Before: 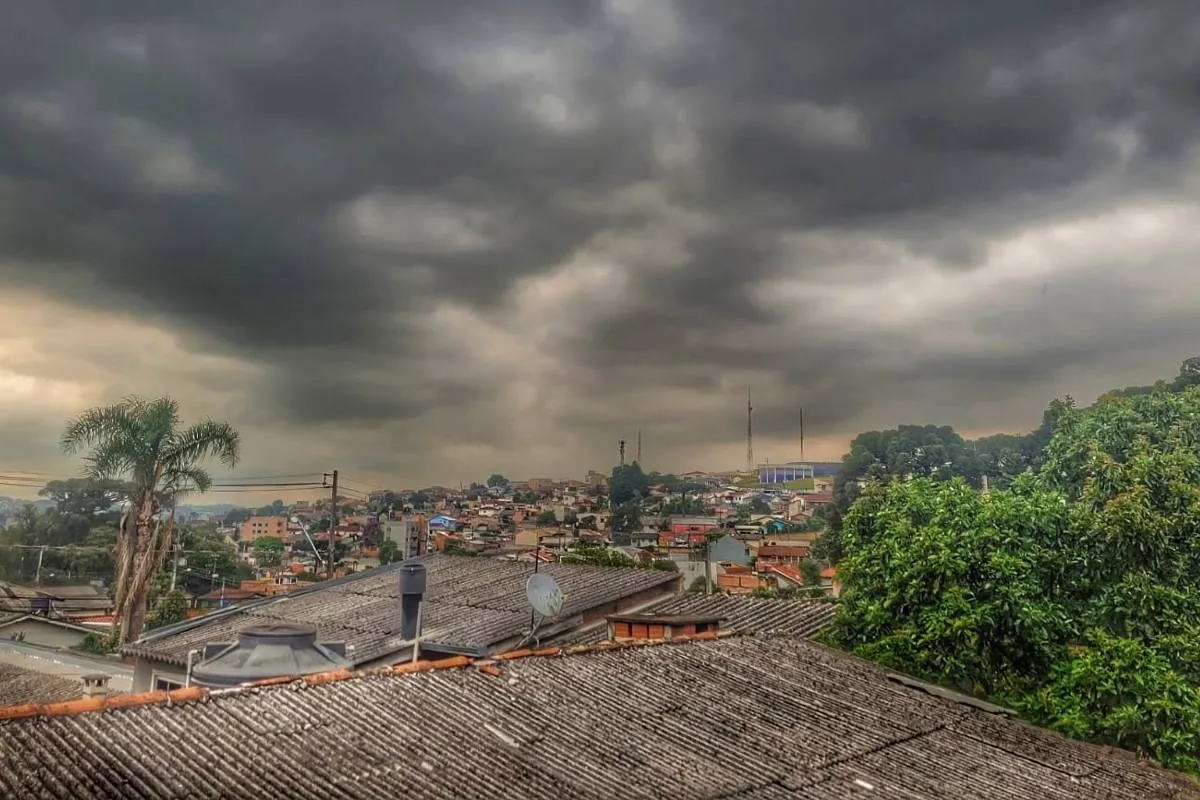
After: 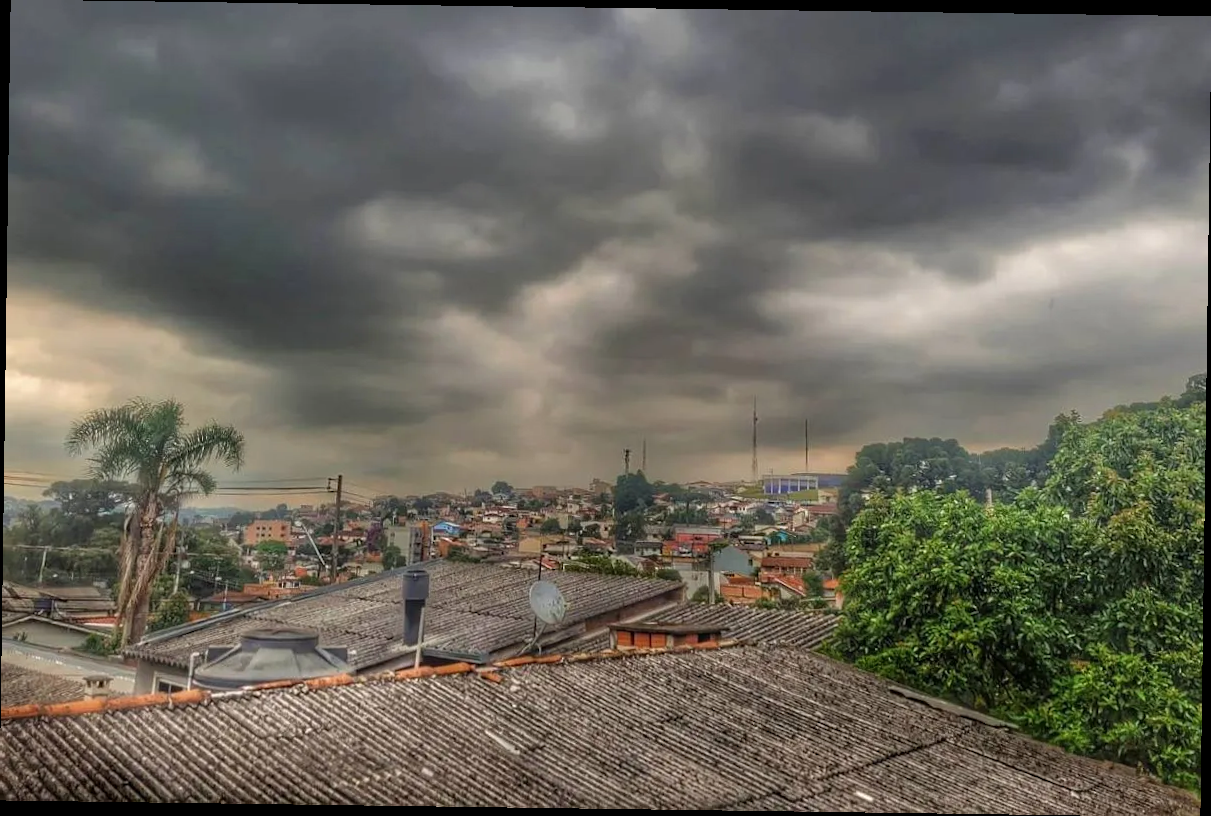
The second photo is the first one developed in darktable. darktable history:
tone equalizer: on, module defaults
shadows and highlights: shadows 12, white point adjustment 1.2, highlights -0.36, soften with gaussian
rotate and perspective: rotation 0.8°, automatic cropping off
